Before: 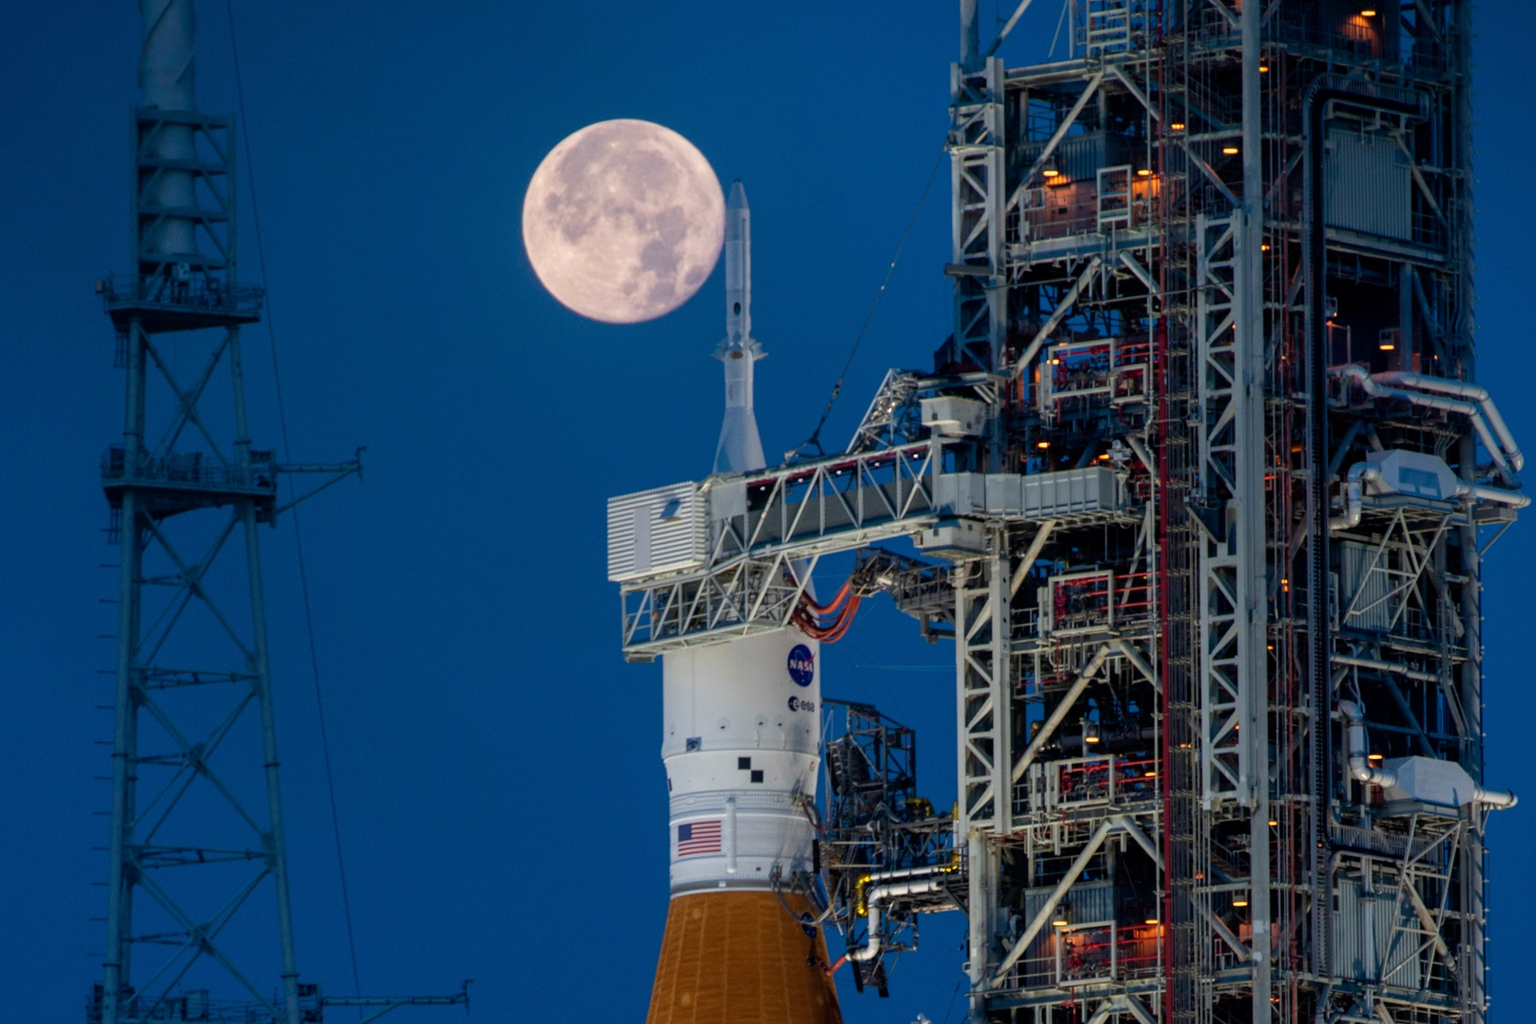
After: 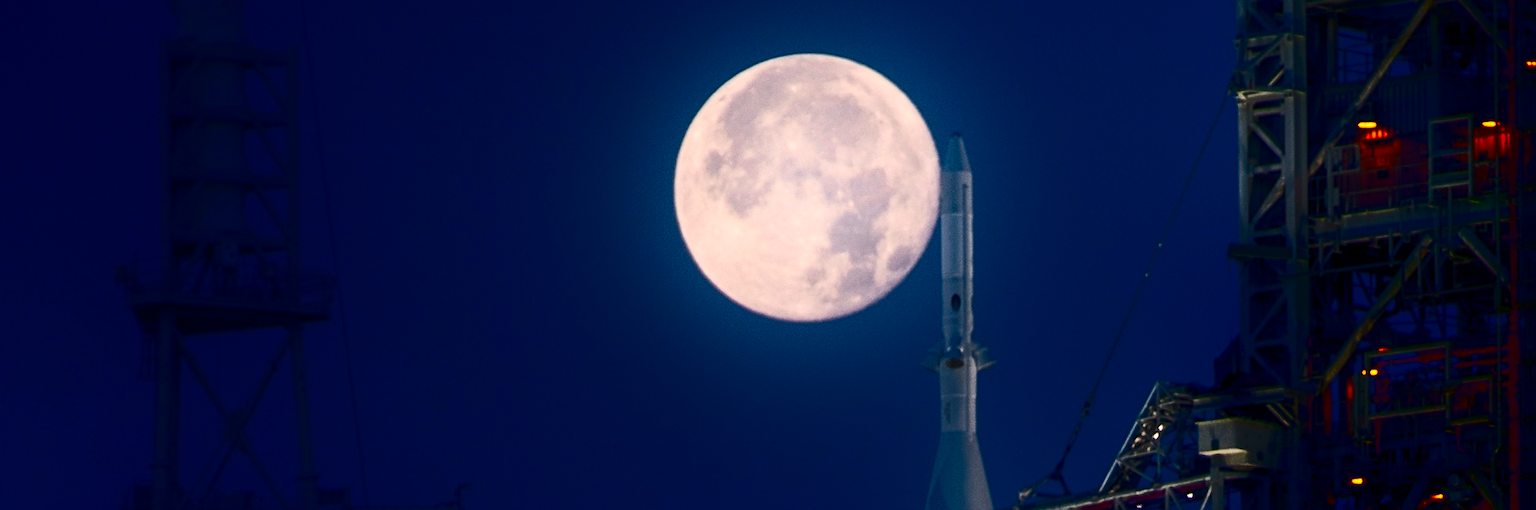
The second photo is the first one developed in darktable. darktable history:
color balance rgb: shadows lift › hue 87.51°, highlights gain › chroma 1.62%, highlights gain › hue 55.1°, global offset › chroma 0.1%, global offset › hue 253.66°, linear chroma grading › global chroma 0.5%
shadows and highlights: shadows -90, highlights 90, soften with gaussian
sharpen: on, module defaults
contrast brightness saturation: contrast 0.28
crop: left 0.579%, top 7.627%, right 23.167%, bottom 54.275%
